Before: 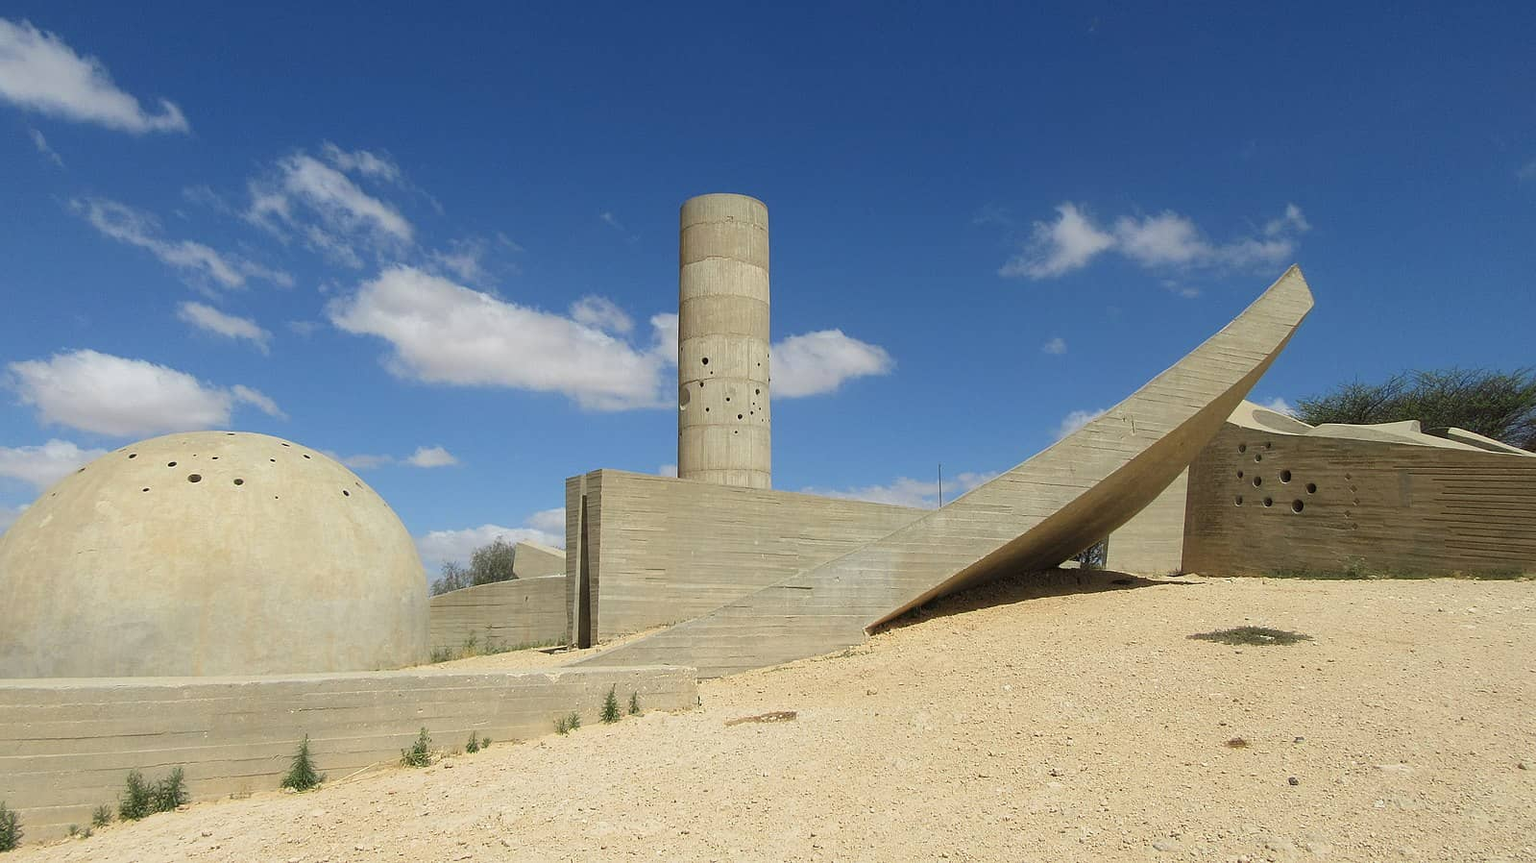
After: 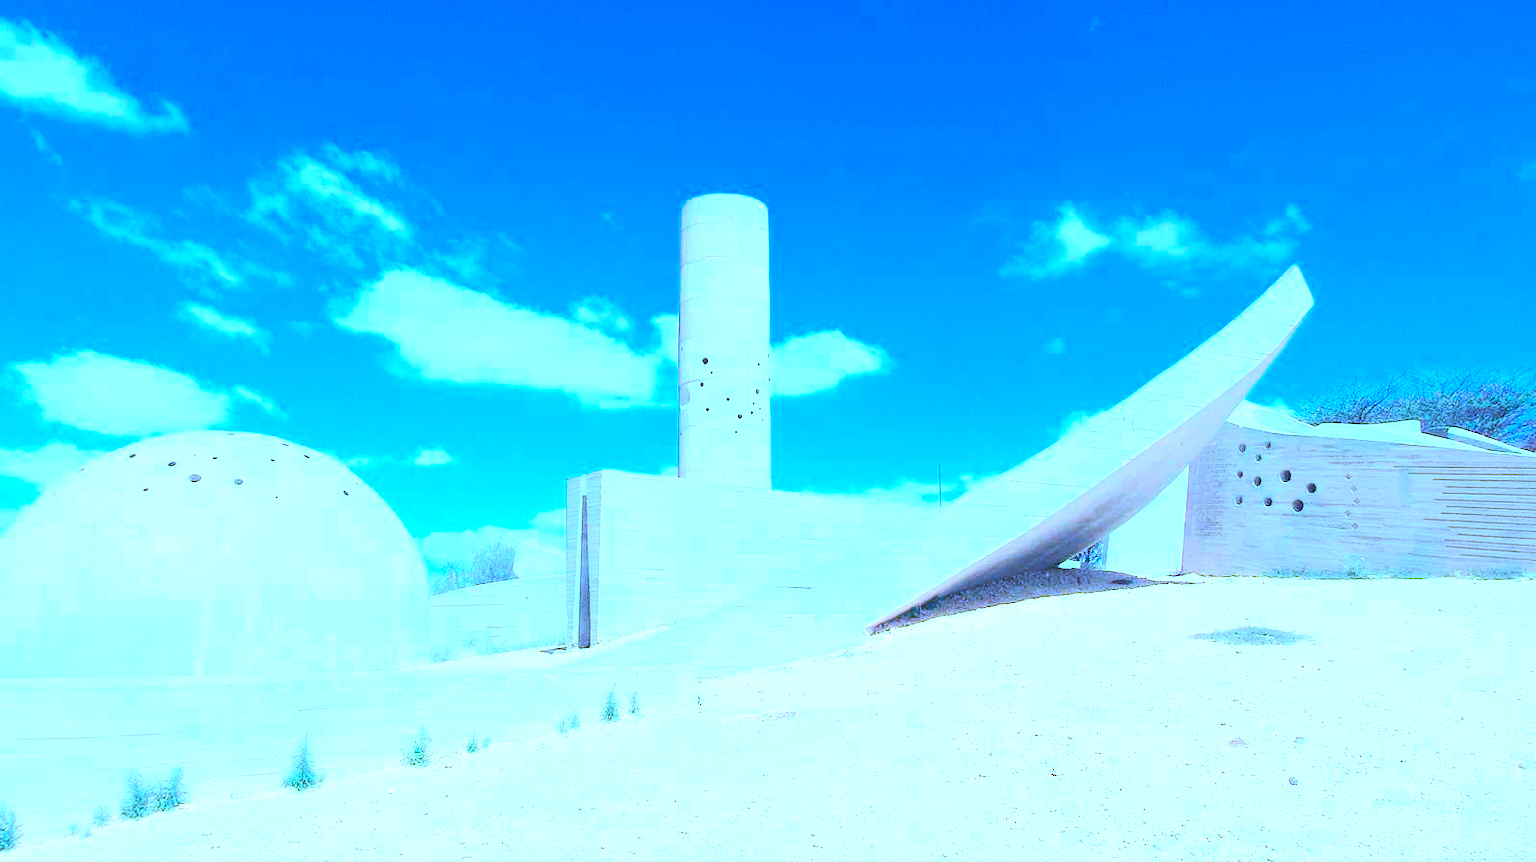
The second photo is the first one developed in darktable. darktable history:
color calibration: illuminant as shot in camera, x 0.483, y 0.431, temperature 2438.45 K
exposure: black level correction 0, exposure 1.096 EV, compensate highlight preservation false
tone equalizer: -8 EV 1.99 EV, -7 EV 1.96 EV, -6 EV 1.97 EV, -5 EV 1.99 EV, -4 EV 1.98 EV, -3 EV 1.49 EV, -2 EV 0.982 EV, -1 EV 0.483 EV, edges refinement/feathering 500, mask exposure compensation -1.57 EV, preserve details no
